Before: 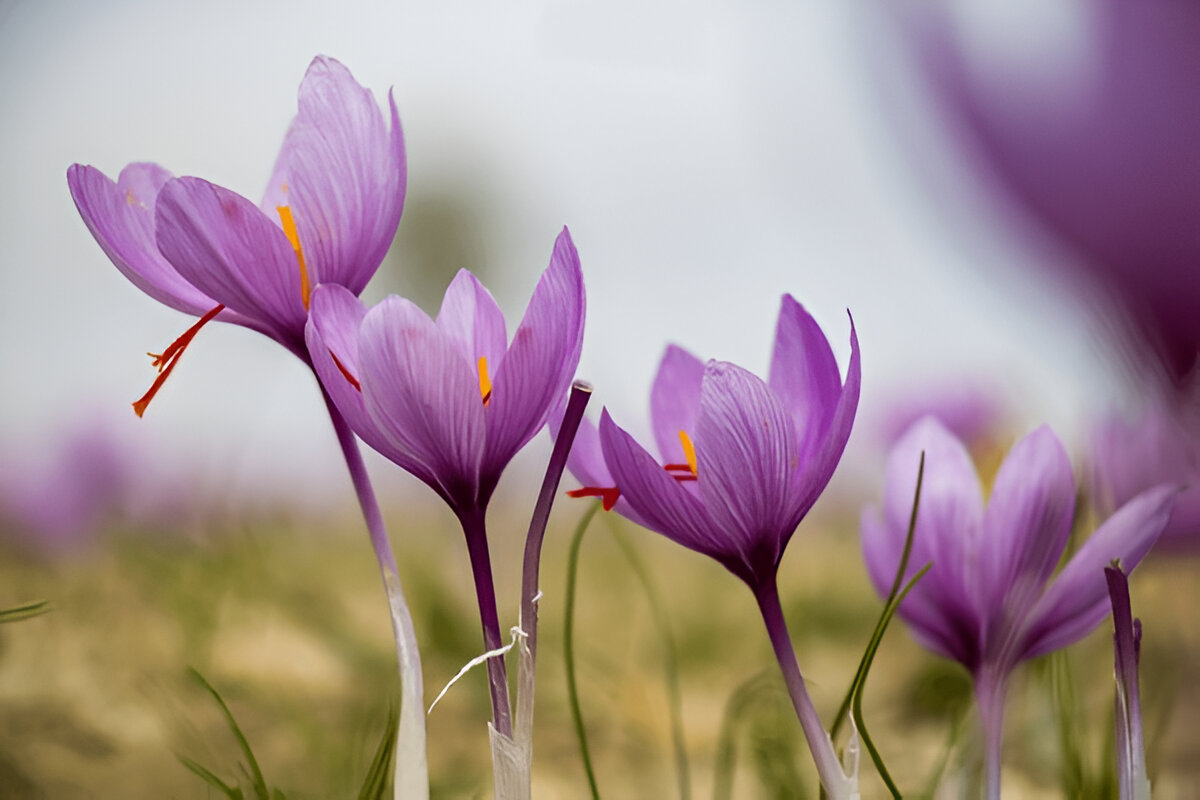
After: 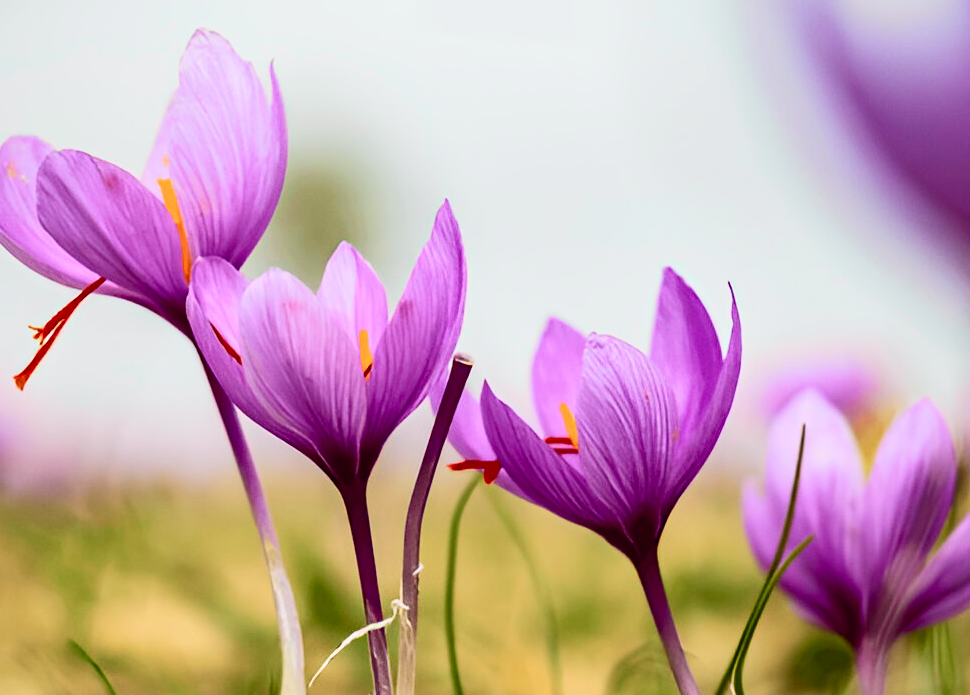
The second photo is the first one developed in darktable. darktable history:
tone curve: curves: ch0 [(0, 0.003) (0.044, 0.032) (0.12, 0.089) (0.197, 0.168) (0.281, 0.273) (0.468, 0.548) (0.588, 0.71) (0.701, 0.815) (0.86, 0.922) (1, 0.982)]; ch1 [(0, 0) (0.247, 0.215) (0.433, 0.382) (0.466, 0.426) (0.493, 0.481) (0.501, 0.5) (0.517, 0.524) (0.557, 0.582) (0.598, 0.651) (0.671, 0.735) (0.796, 0.85) (1, 1)]; ch2 [(0, 0) (0.249, 0.216) (0.357, 0.317) (0.448, 0.432) (0.478, 0.492) (0.498, 0.499) (0.517, 0.53) (0.537, 0.57) (0.569, 0.623) (0.61, 0.663) (0.706, 0.75) (0.808, 0.809) (0.991, 0.968)], color space Lab, independent channels, preserve colors none
crop: left 9.929%, top 3.475%, right 9.188%, bottom 9.529%
